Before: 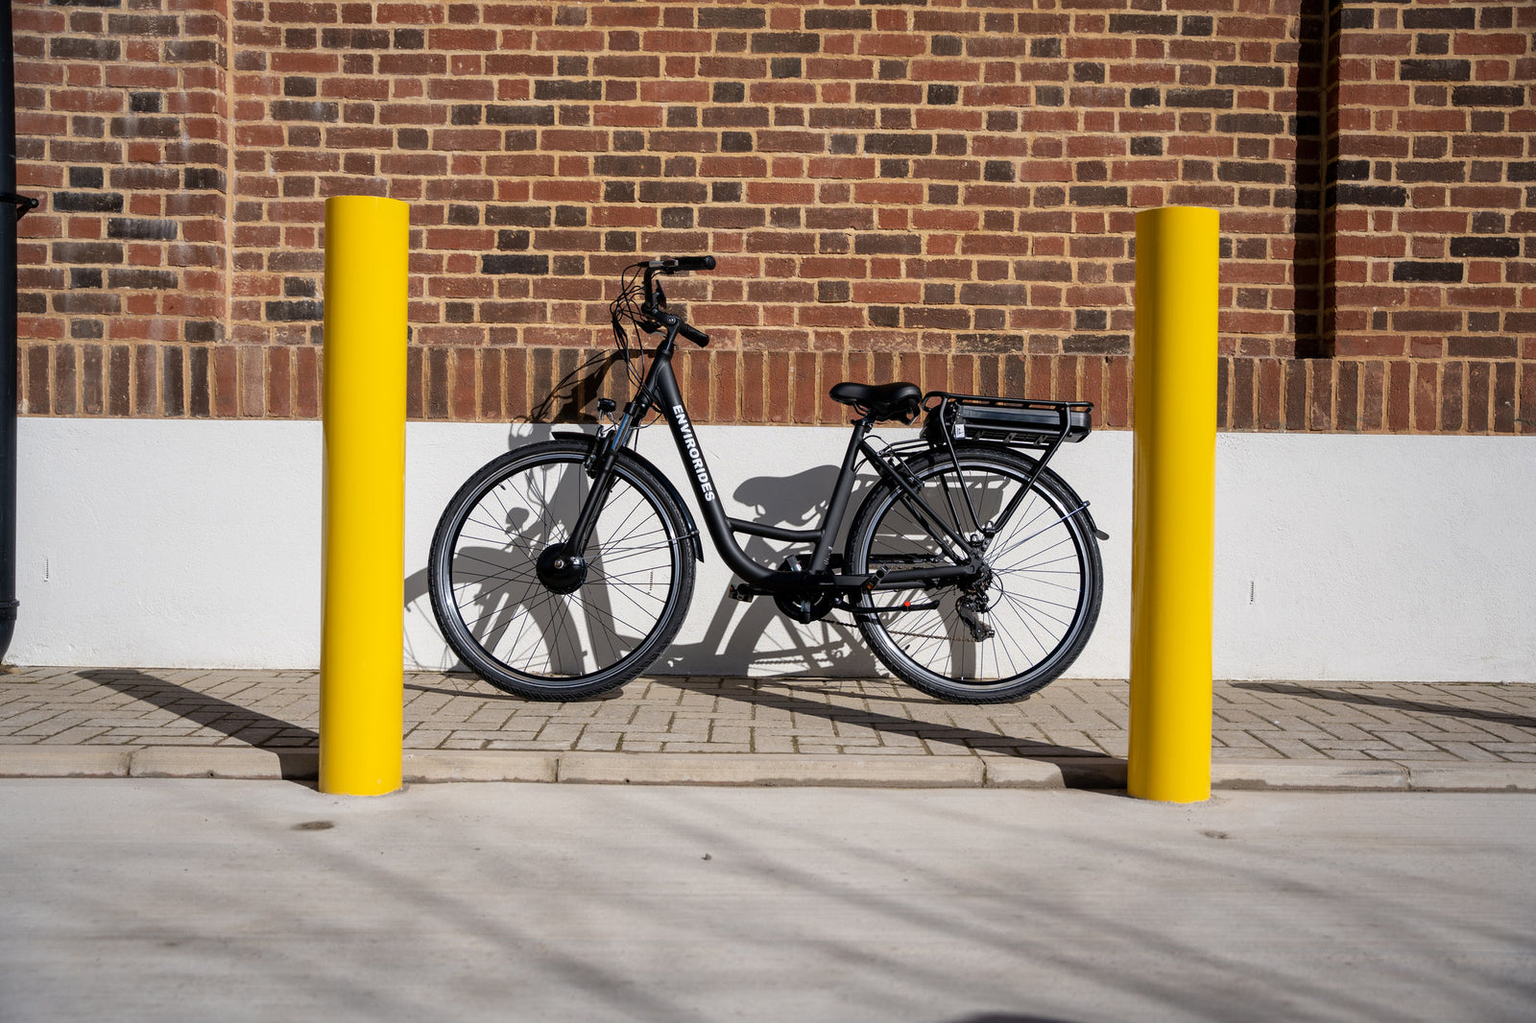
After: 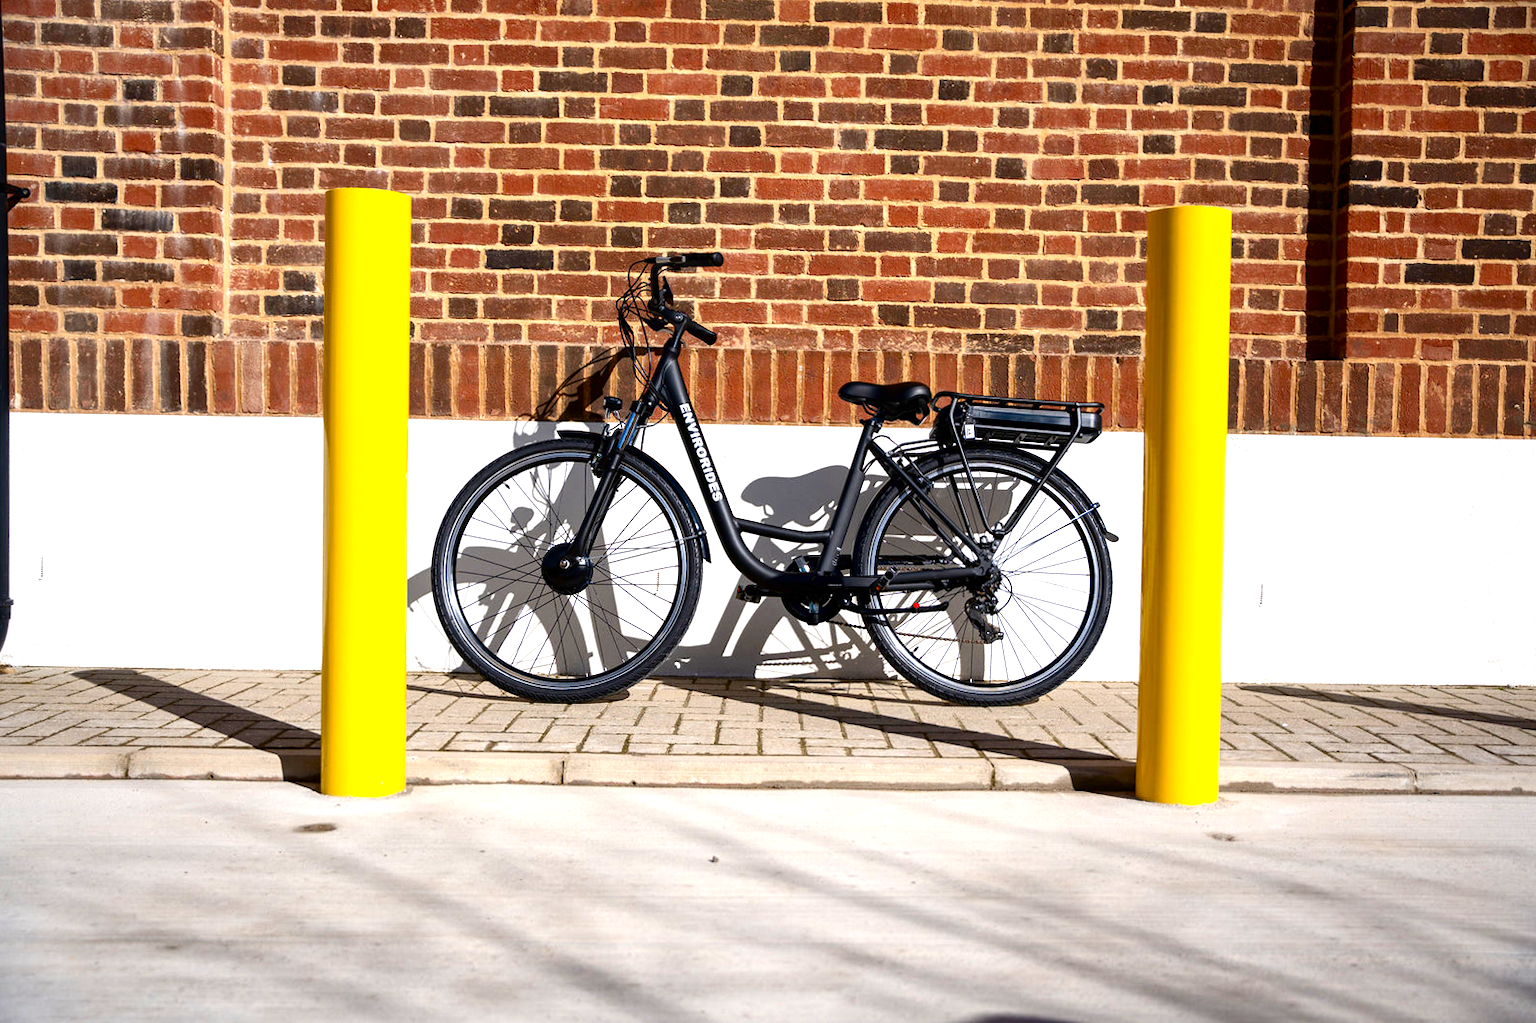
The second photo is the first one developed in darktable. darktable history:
exposure: black level correction 0, exposure 0.9 EV, compensate exposure bias true, compensate highlight preservation false
rotate and perspective: rotation 0.174°, lens shift (vertical) 0.013, lens shift (horizontal) 0.019, shear 0.001, automatic cropping original format, crop left 0.007, crop right 0.991, crop top 0.016, crop bottom 0.997
color balance rgb: perceptual saturation grading › global saturation 20%, perceptual saturation grading › highlights -25%, perceptual saturation grading › shadows 25%
contrast brightness saturation: contrast 0.12, brightness -0.12, saturation 0.2
